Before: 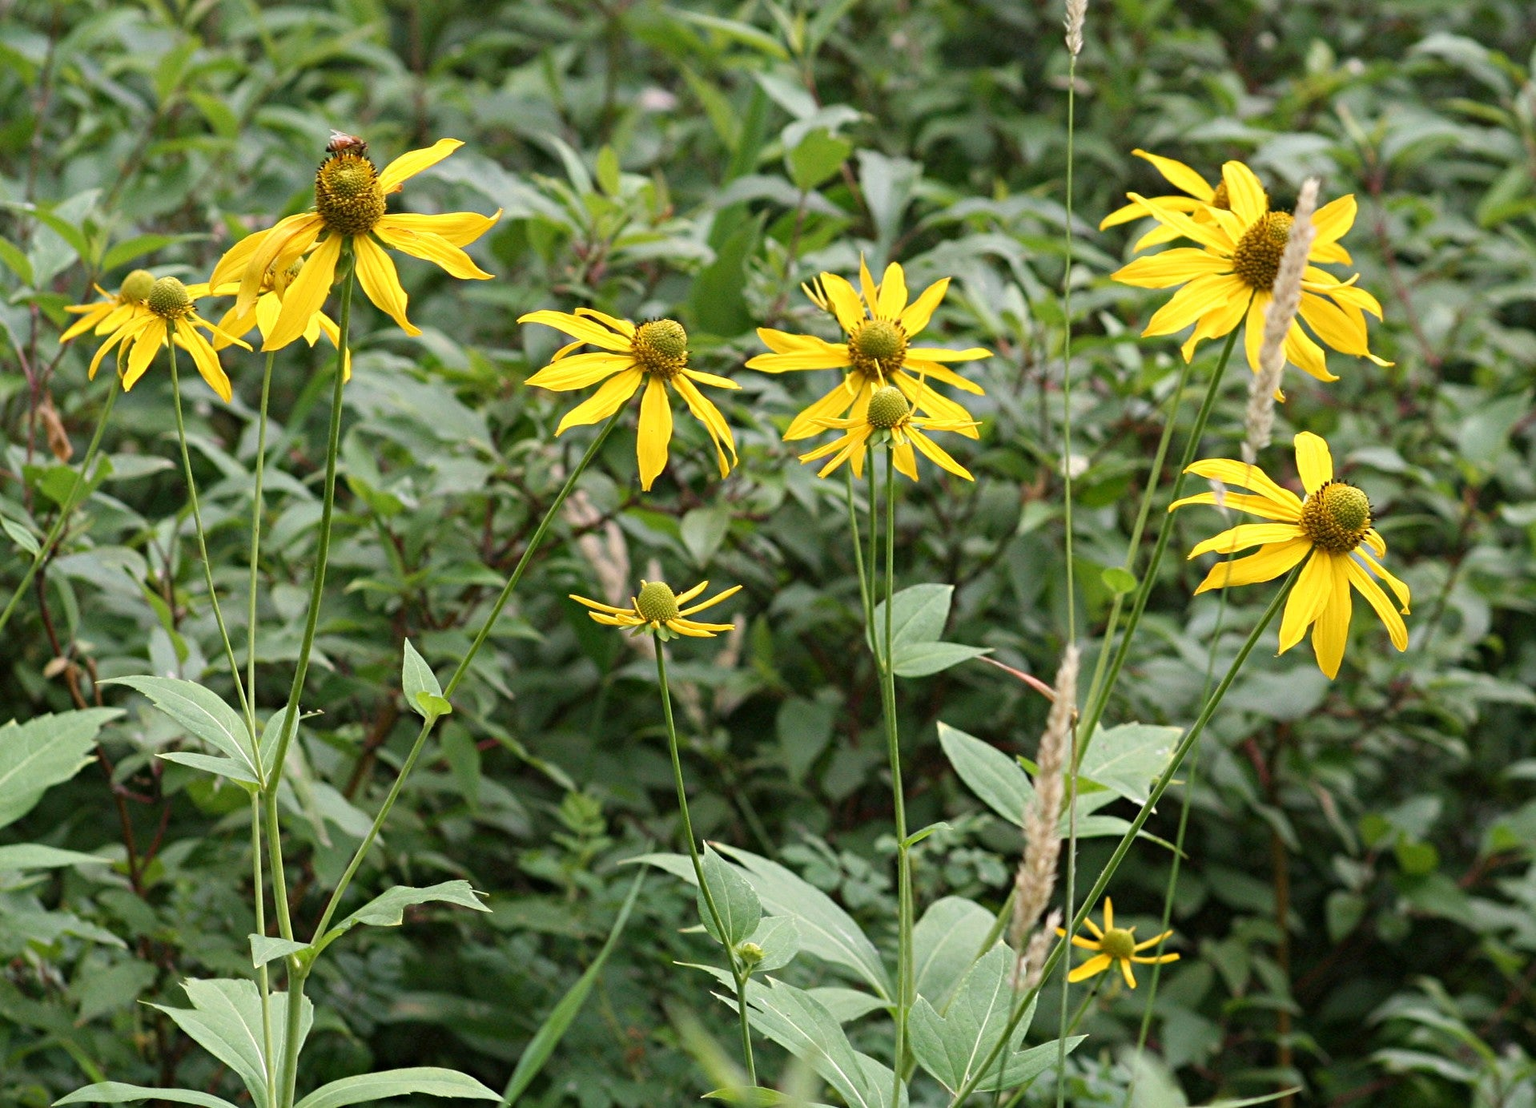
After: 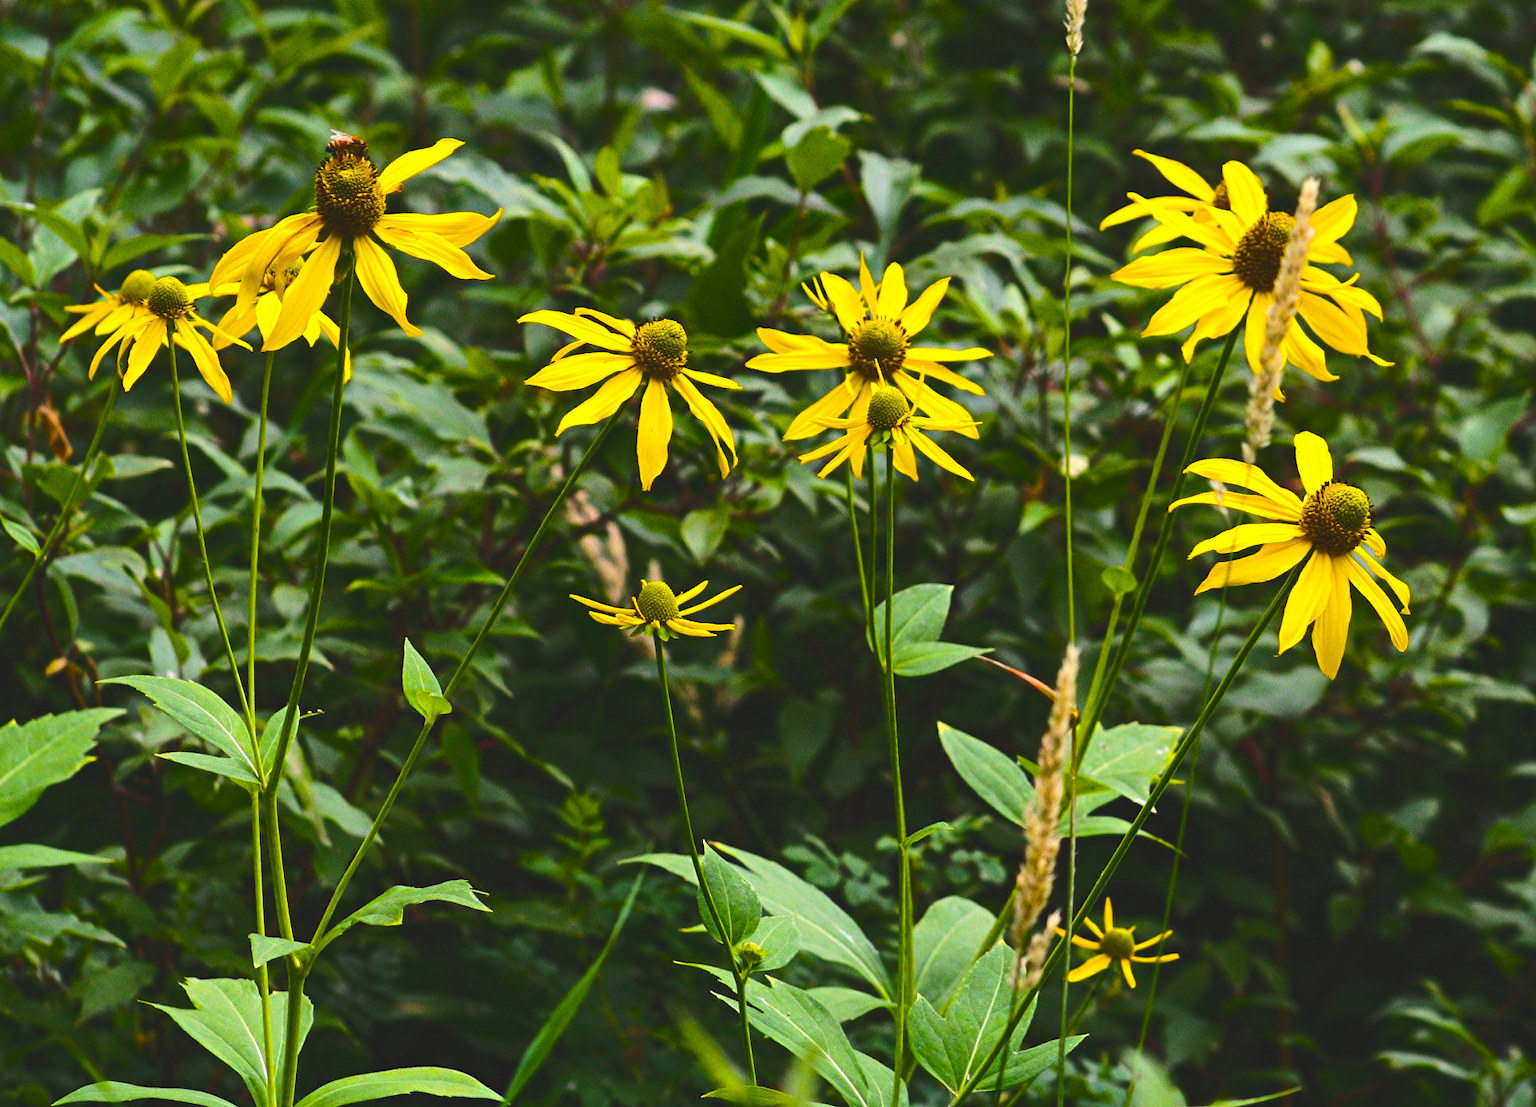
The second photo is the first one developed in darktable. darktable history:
exposure: black level correction -0.041, exposure 0.064 EV, compensate highlight preservation false
color balance rgb: linear chroma grading › global chroma 40.15%, perceptual saturation grading › global saturation 60.58%, perceptual saturation grading › highlights 20.44%, perceptual saturation grading › shadows -50.36%, perceptual brilliance grading › highlights 2.19%, perceptual brilliance grading › mid-tones -50.36%, perceptual brilliance grading › shadows -50.36%
